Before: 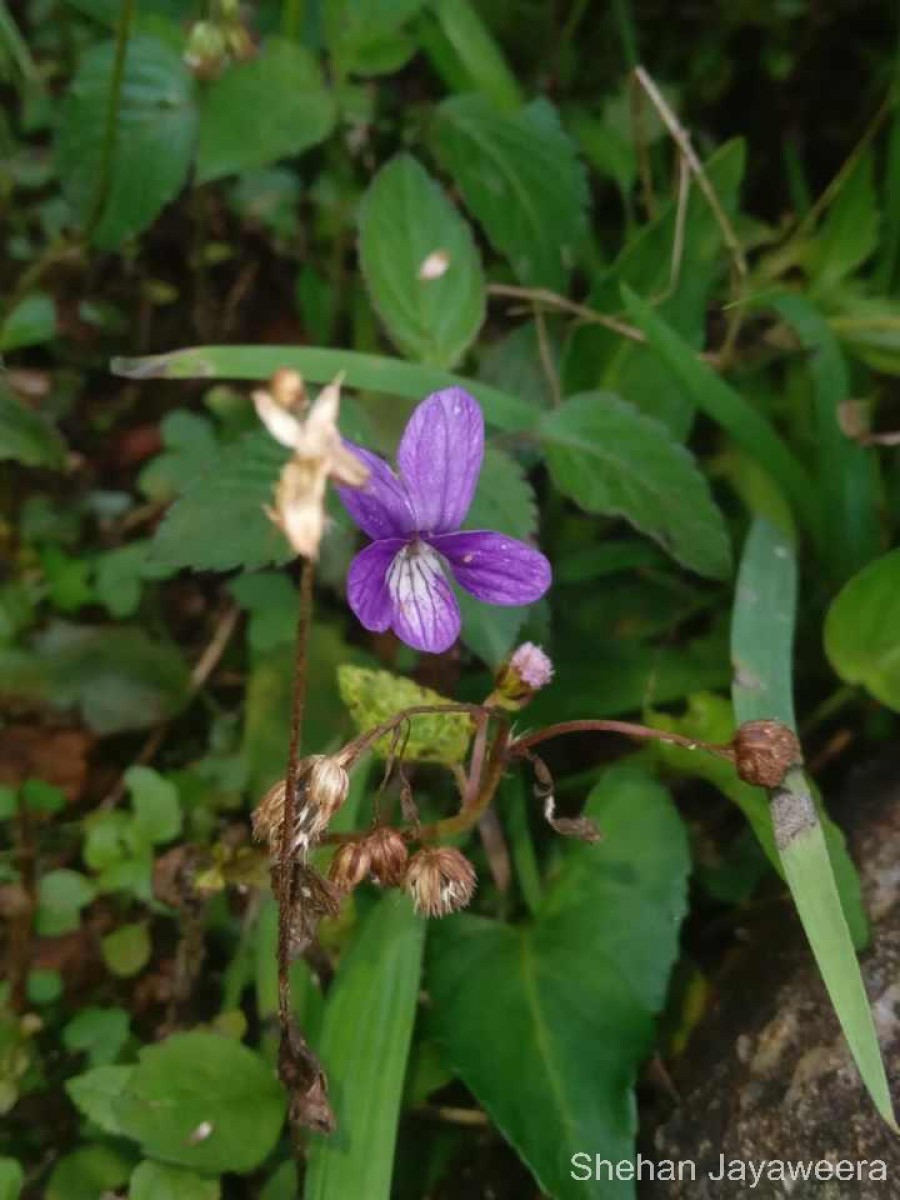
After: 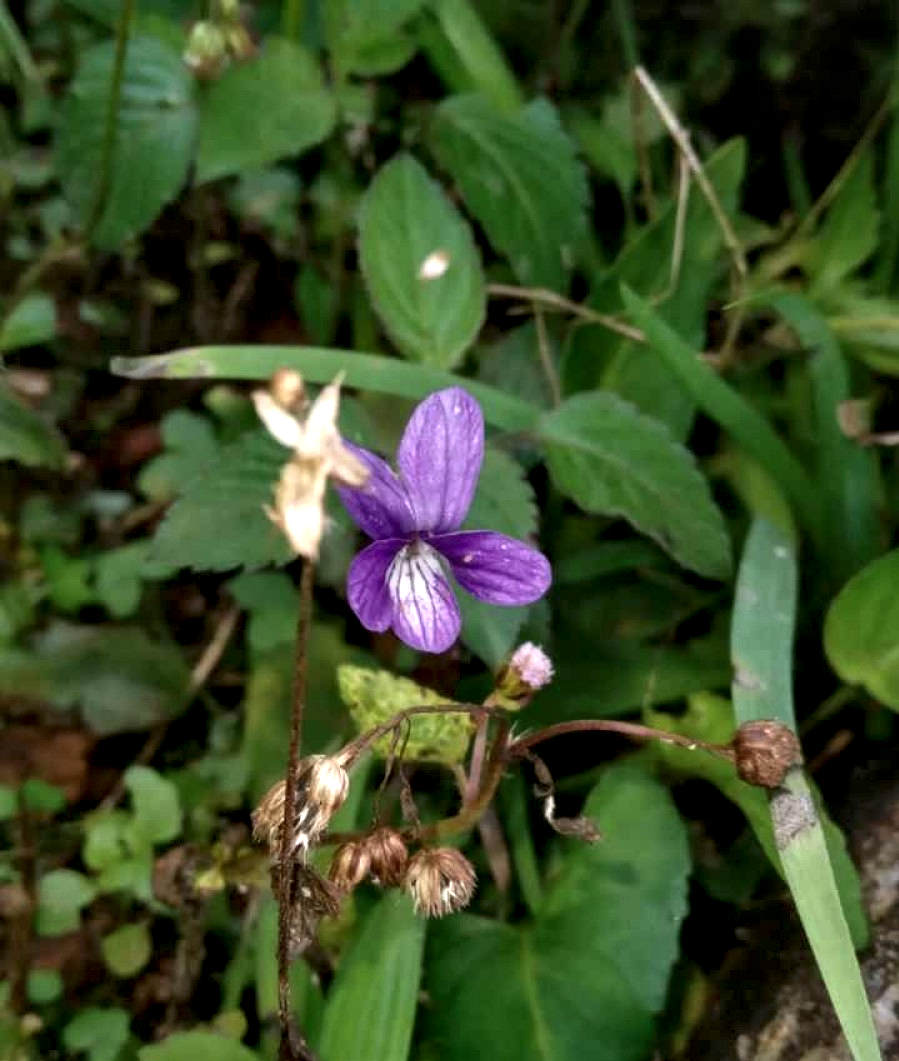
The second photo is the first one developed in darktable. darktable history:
contrast equalizer: y [[0.601, 0.6, 0.598, 0.598, 0.6, 0.601], [0.5 ×6], [0.5 ×6], [0 ×6], [0 ×6]]
crop and rotate: top 0%, bottom 11.532%
